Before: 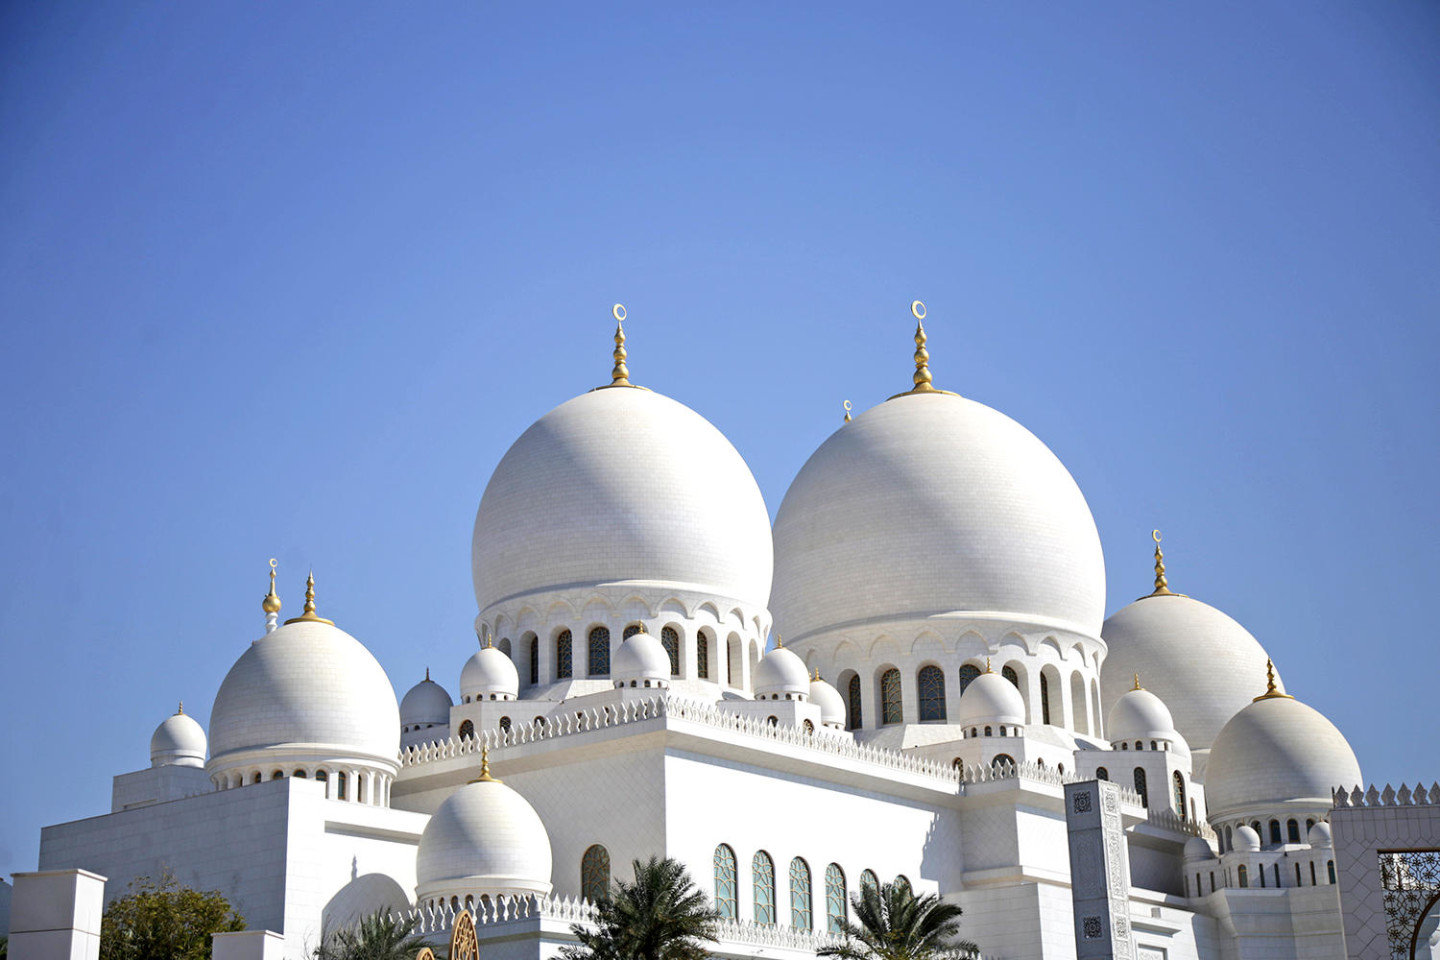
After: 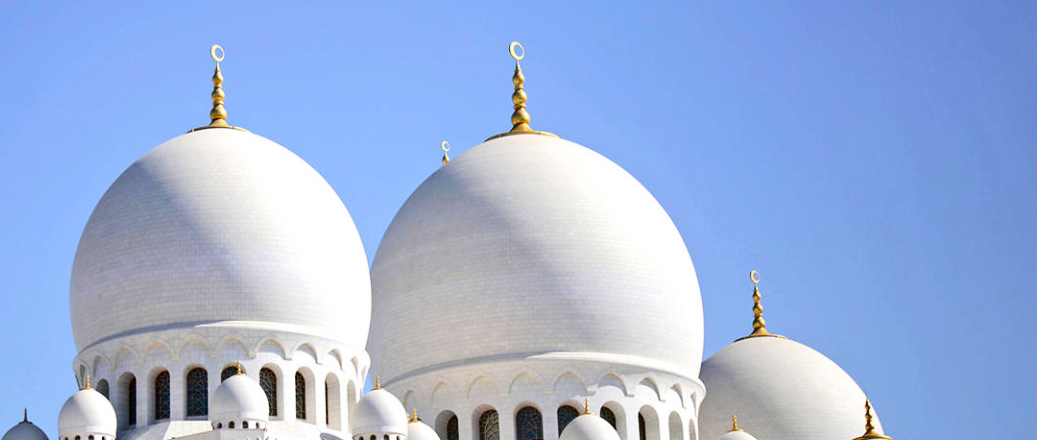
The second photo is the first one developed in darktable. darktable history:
tone curve: curves: ch0 [(0, 0) (0.126, 0.061) (0.338, 0.285) (0.494, 0.518) (0.703, 0.762) (1, 1)]; ch1 [(0, 0) (0.389, 0.313) (0.457, 0.442) (0.5, 0.501) (0.55, 0.578) (1, 1)]; ch2 [(0, 0) (0.44, 0.424) (0.501, 0.499) (0.557, 0.564) (0.613, 0.67) (0.707, 0.746) (1, 1)], color space Lab, independent channels, preserve colors none
crop and rotate: left 27.938%, top 27.046%, bottom 27.046%
